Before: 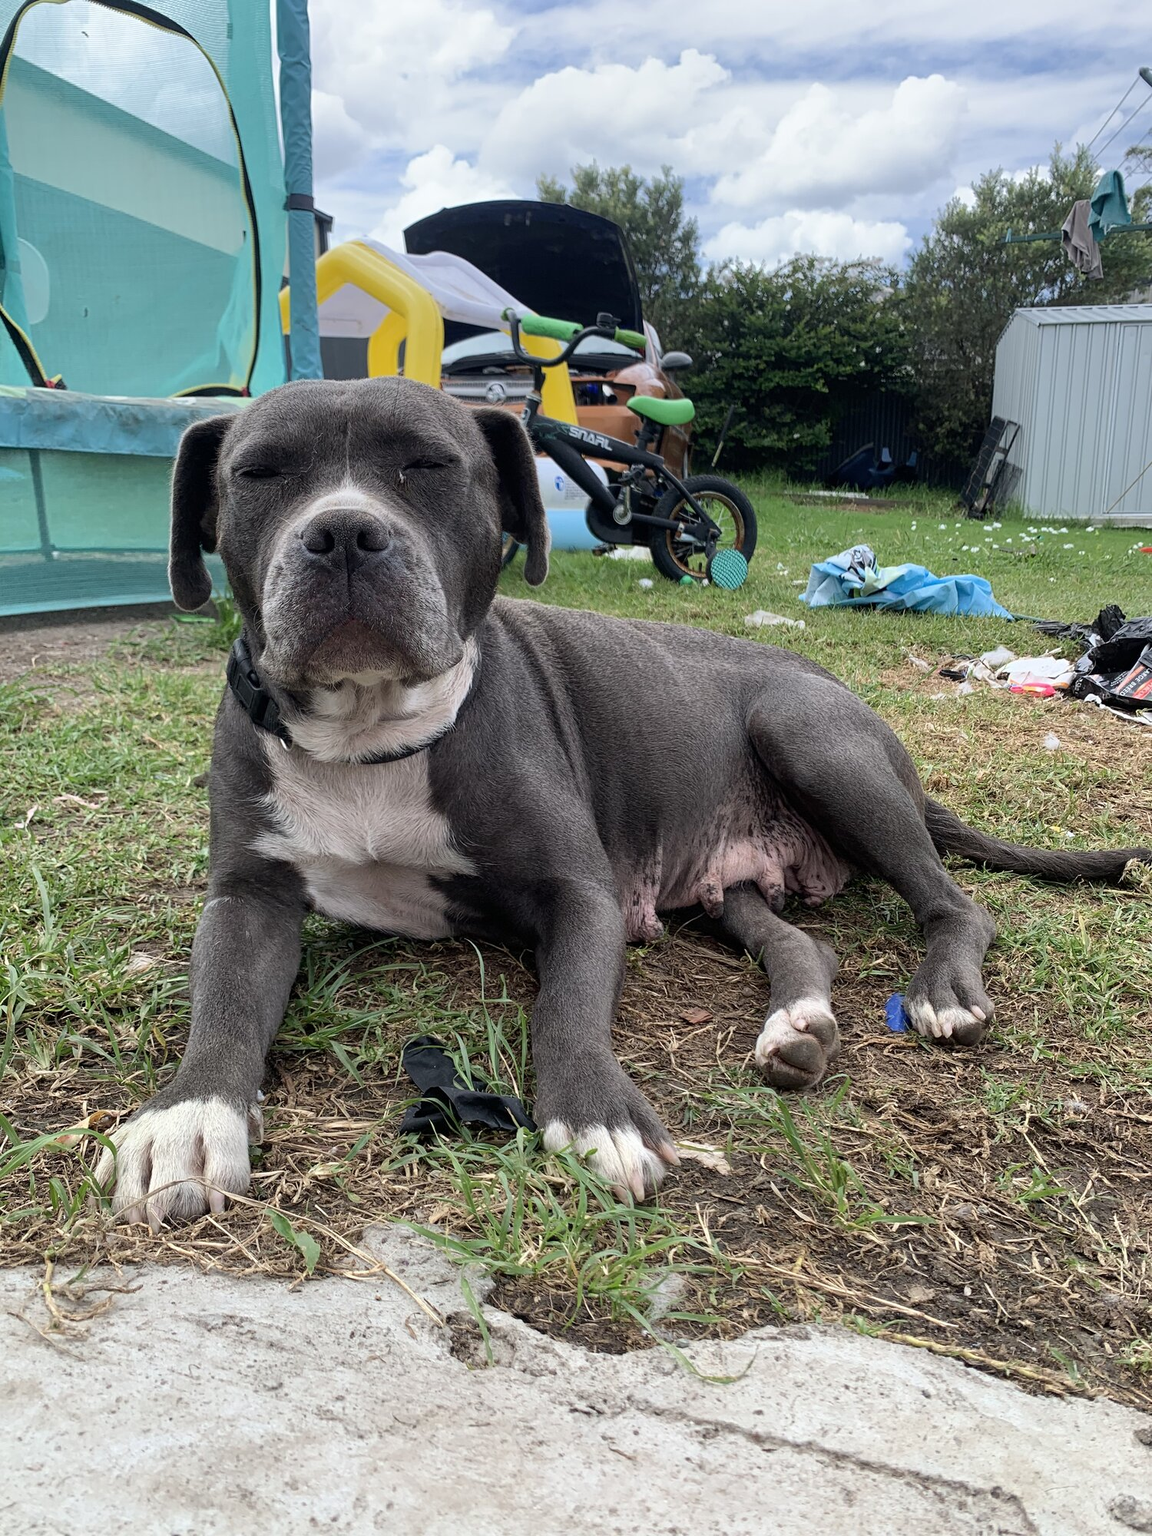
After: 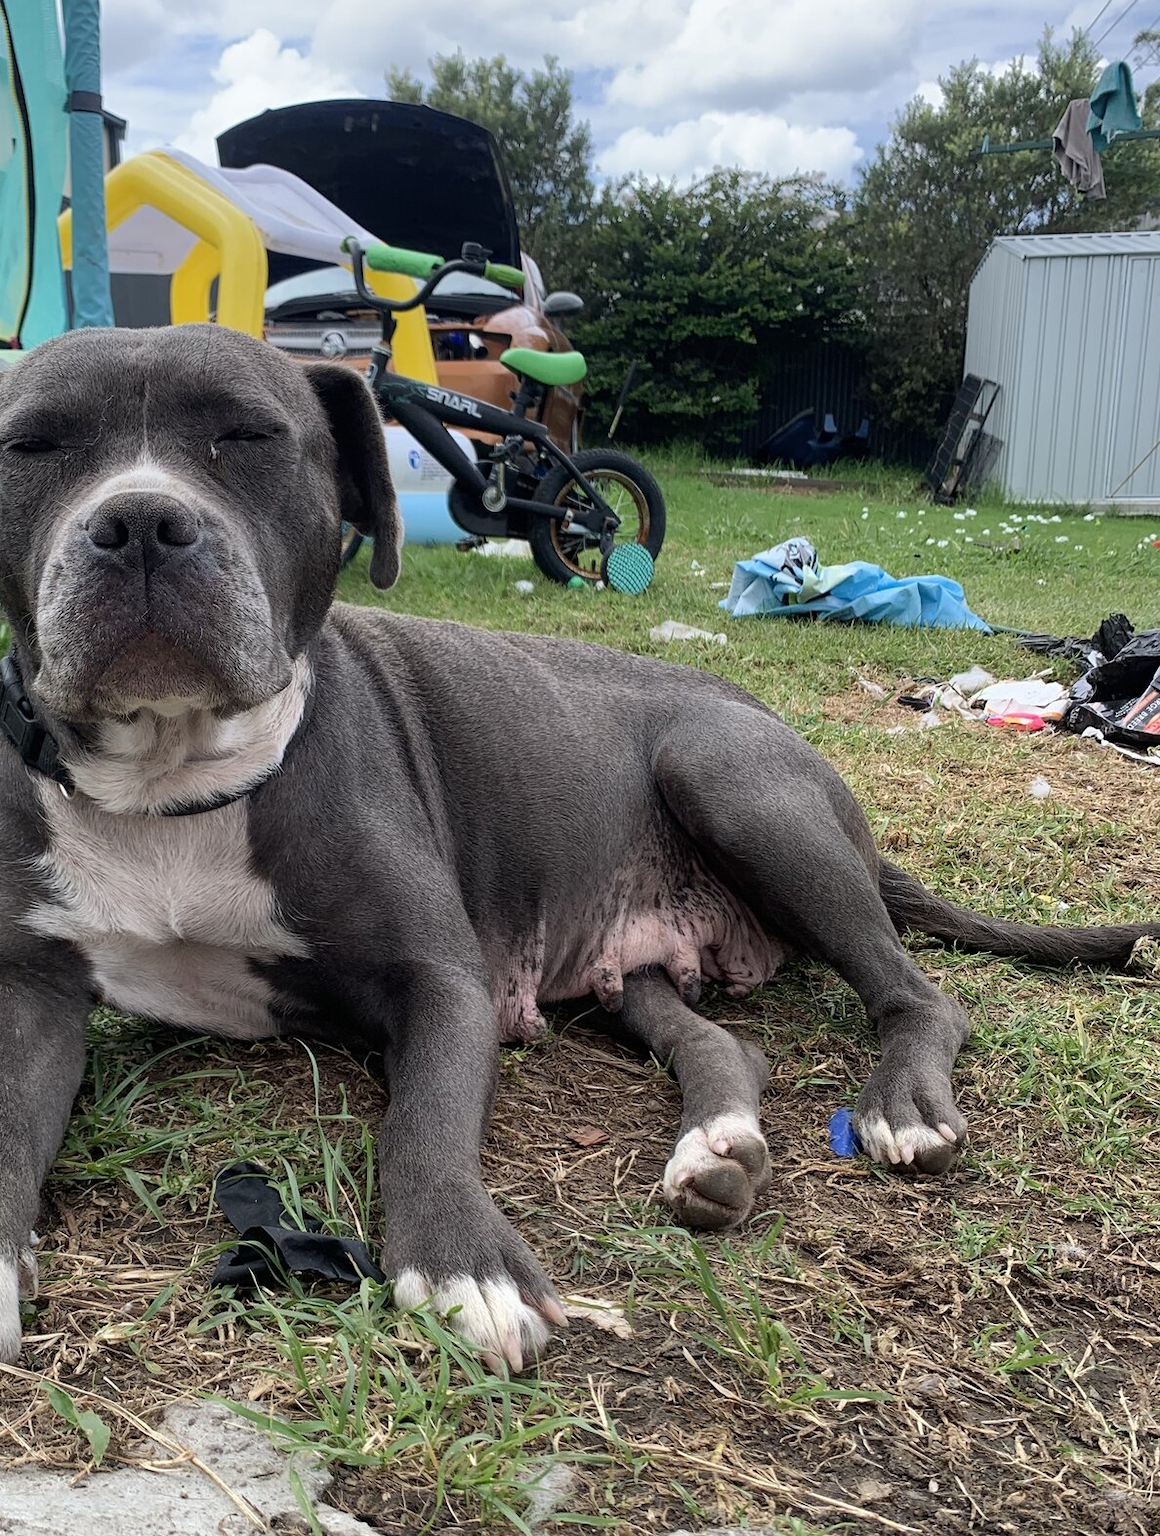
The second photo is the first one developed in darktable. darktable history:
crop and rotate: left 20.325%, top 7.974%, right 0.449%, bottom 13.351%
